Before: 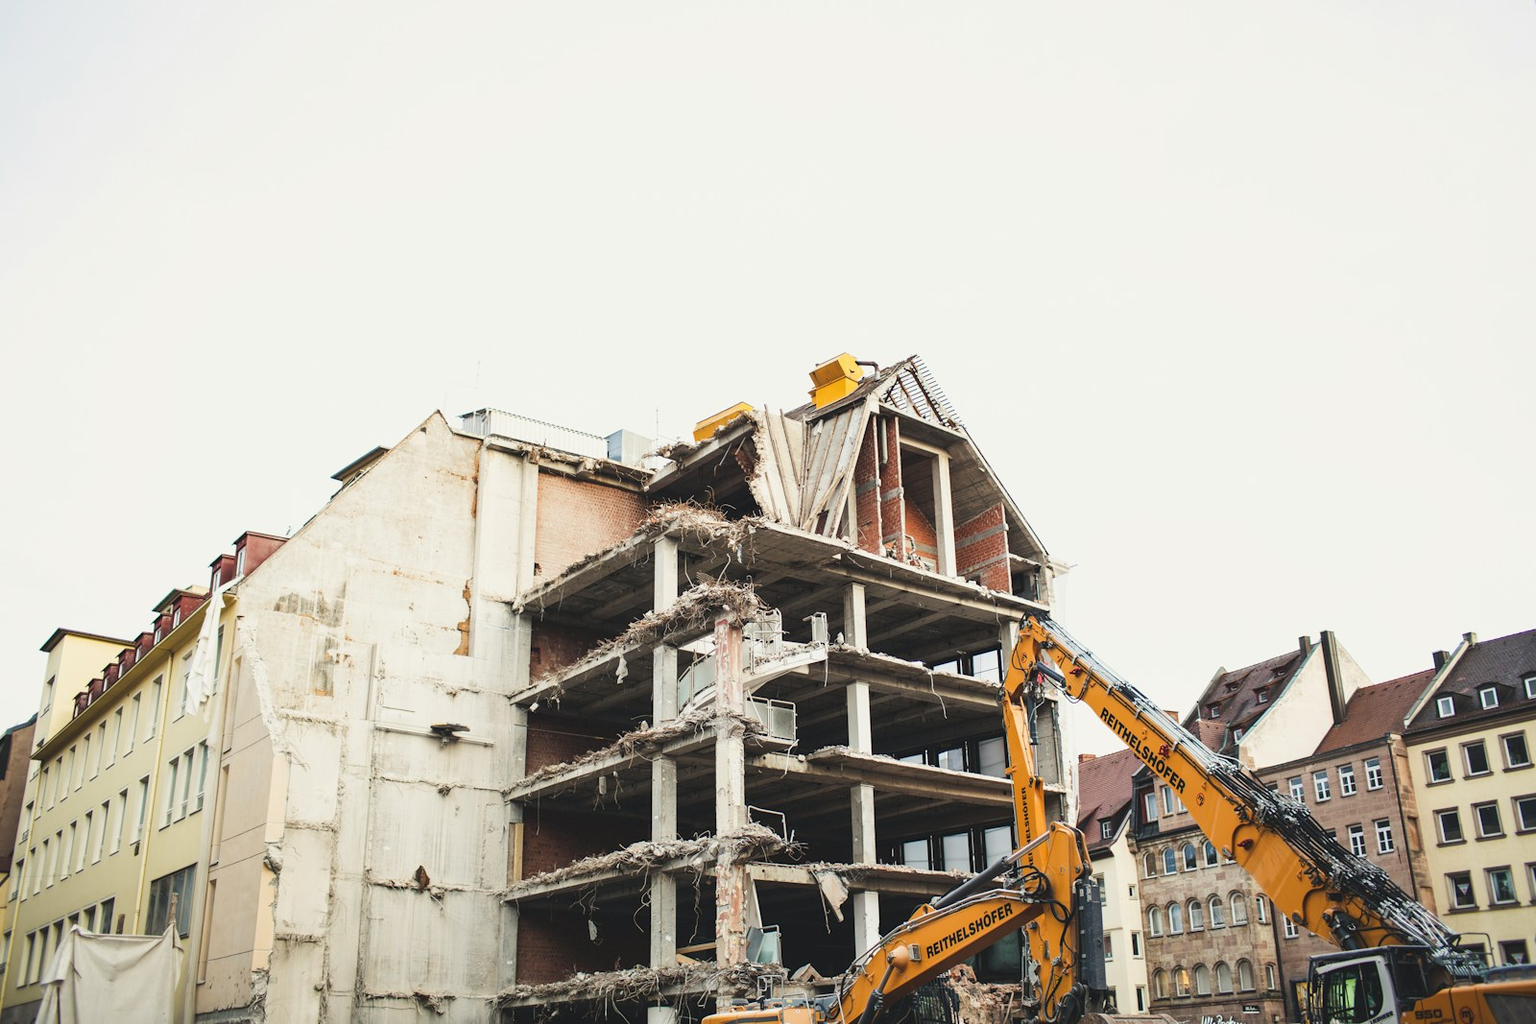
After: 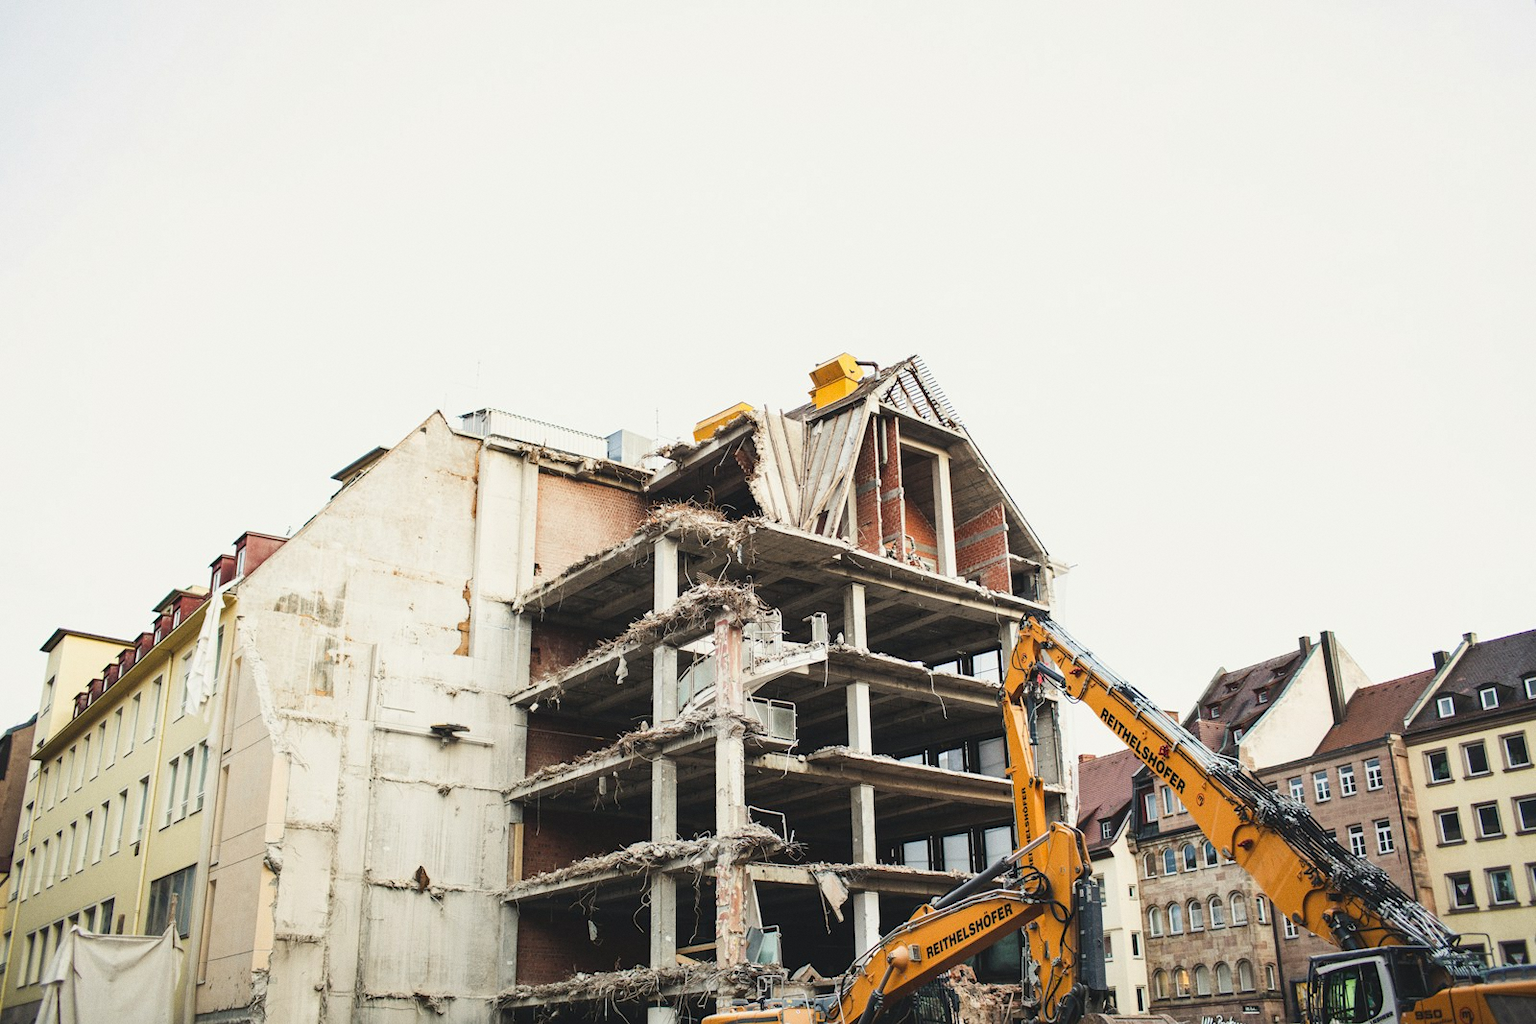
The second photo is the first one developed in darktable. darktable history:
exposure: black level correction 0.002, compensate highlight preservation false
grain: coarseness 0.09 ISO, strength 16.61%
